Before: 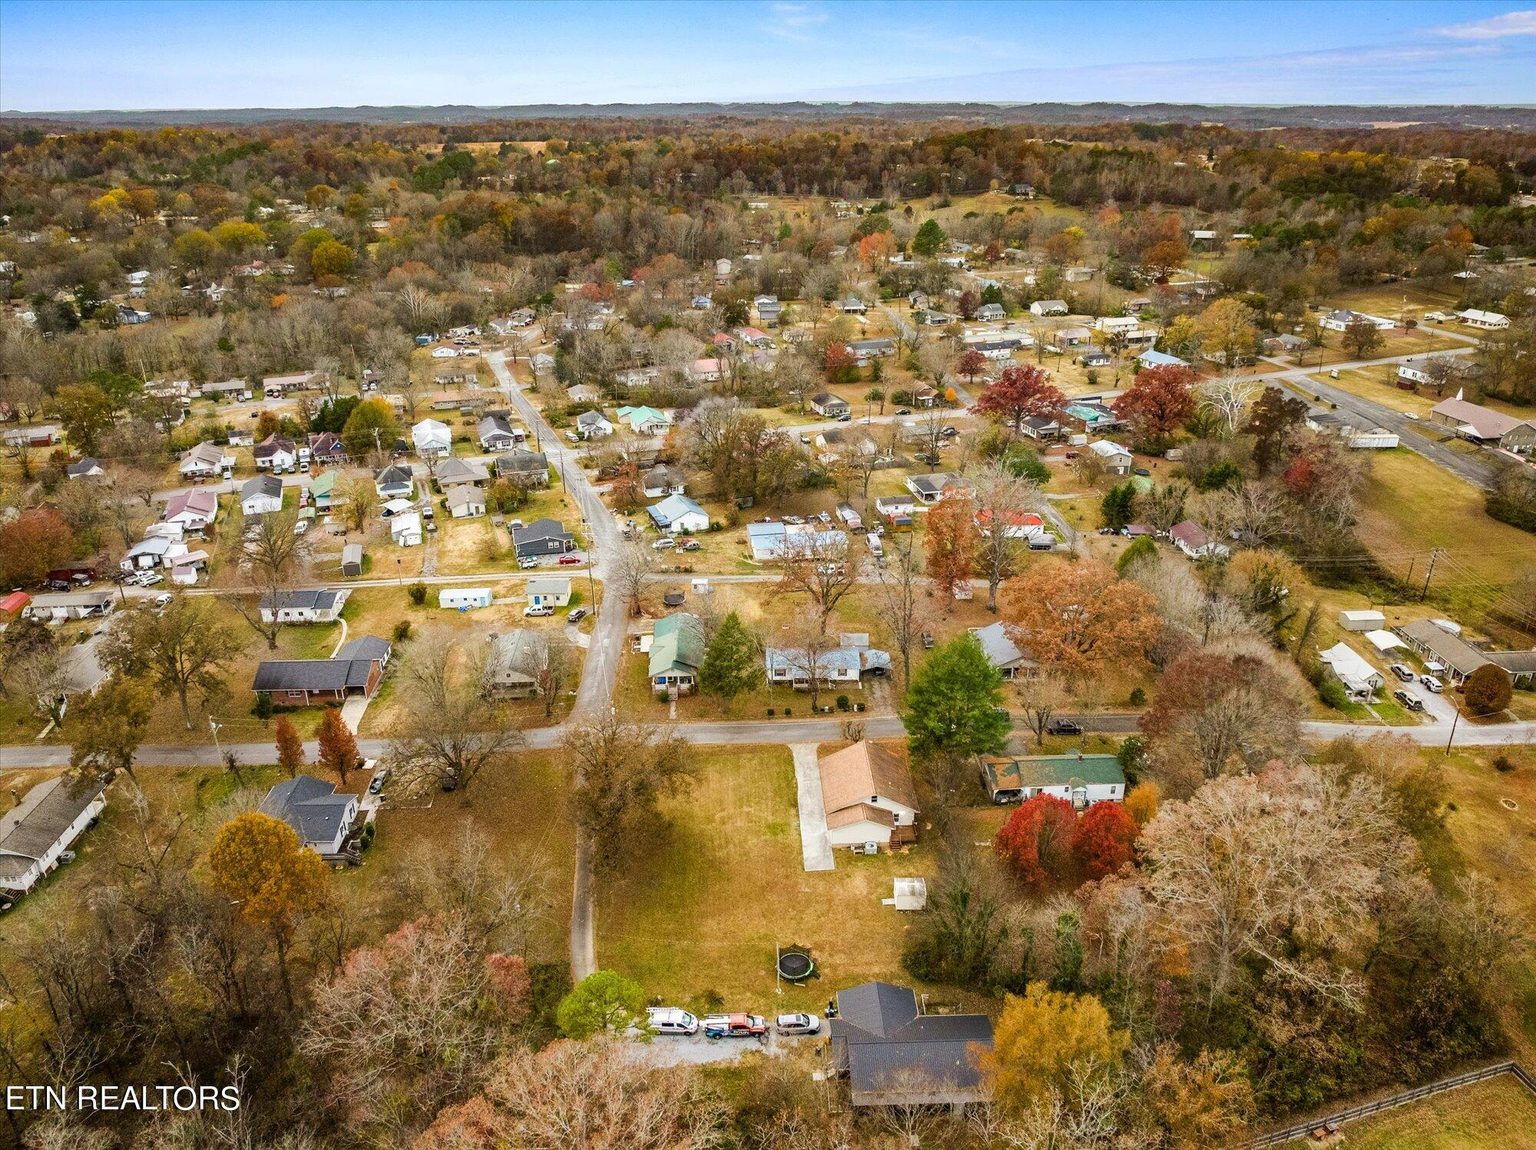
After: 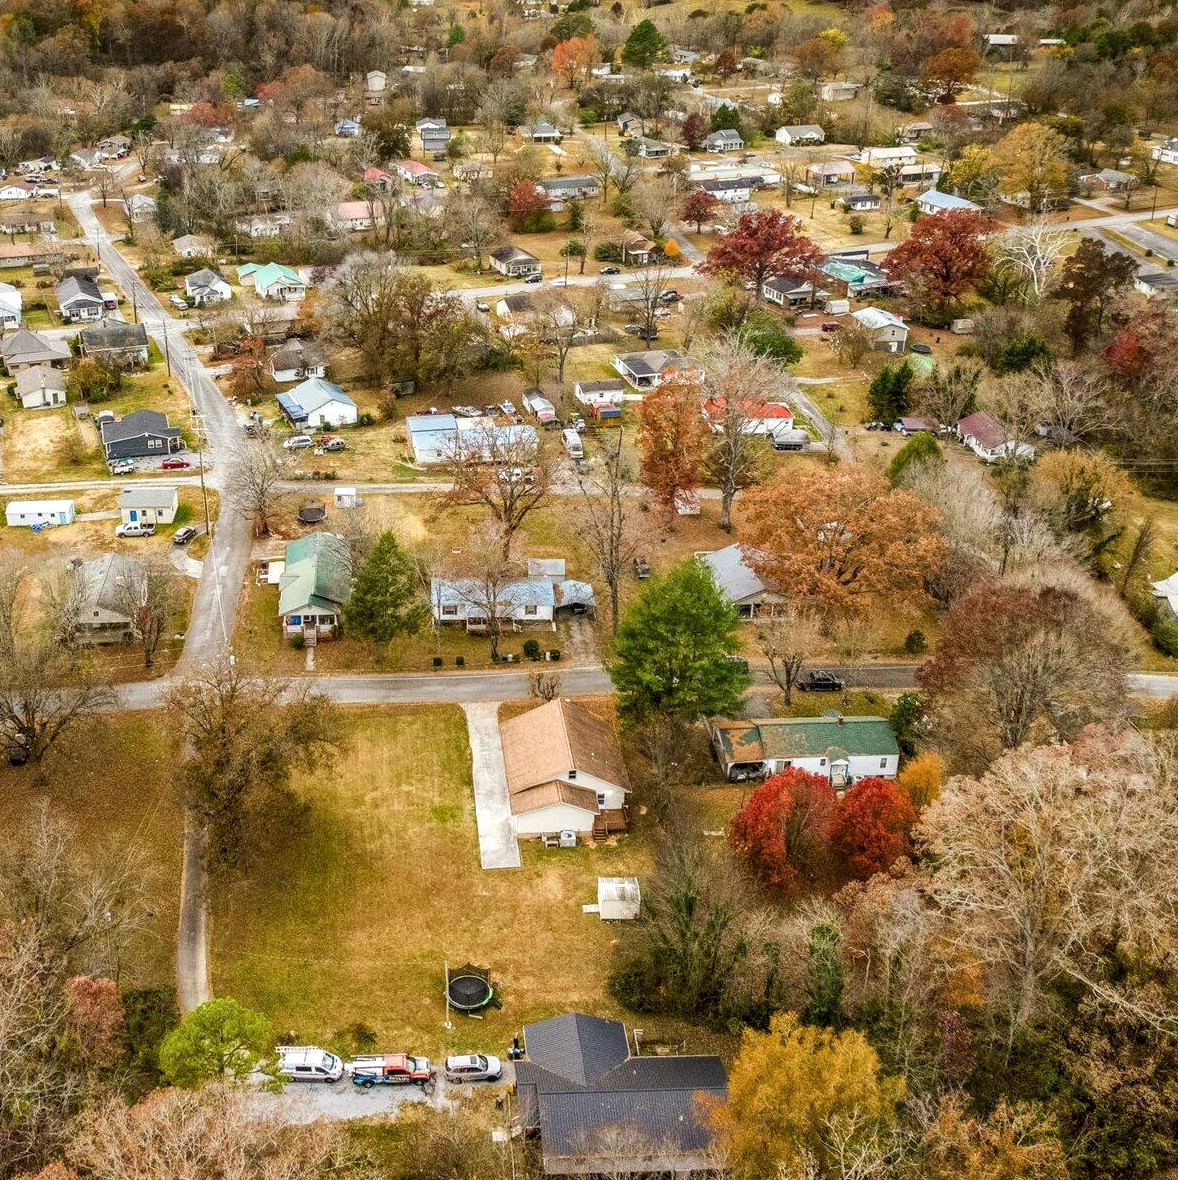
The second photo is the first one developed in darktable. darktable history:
local contrast: on, module defaults
crop and rotate: left 28.315%, top 17.822%, right 12.741%, bottom 3.394%
shadows and highlights: shadows 13.82, white point adjustment 1.19, soften with gaussian
